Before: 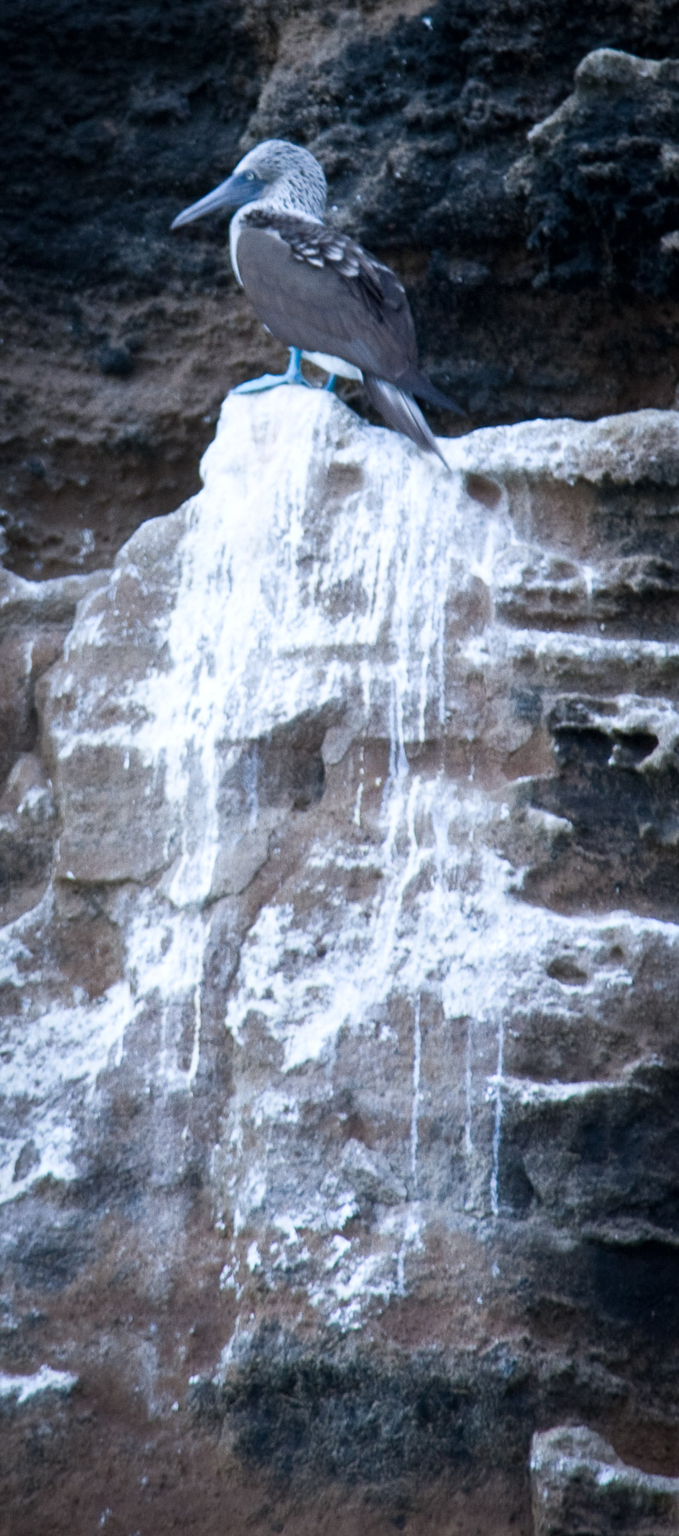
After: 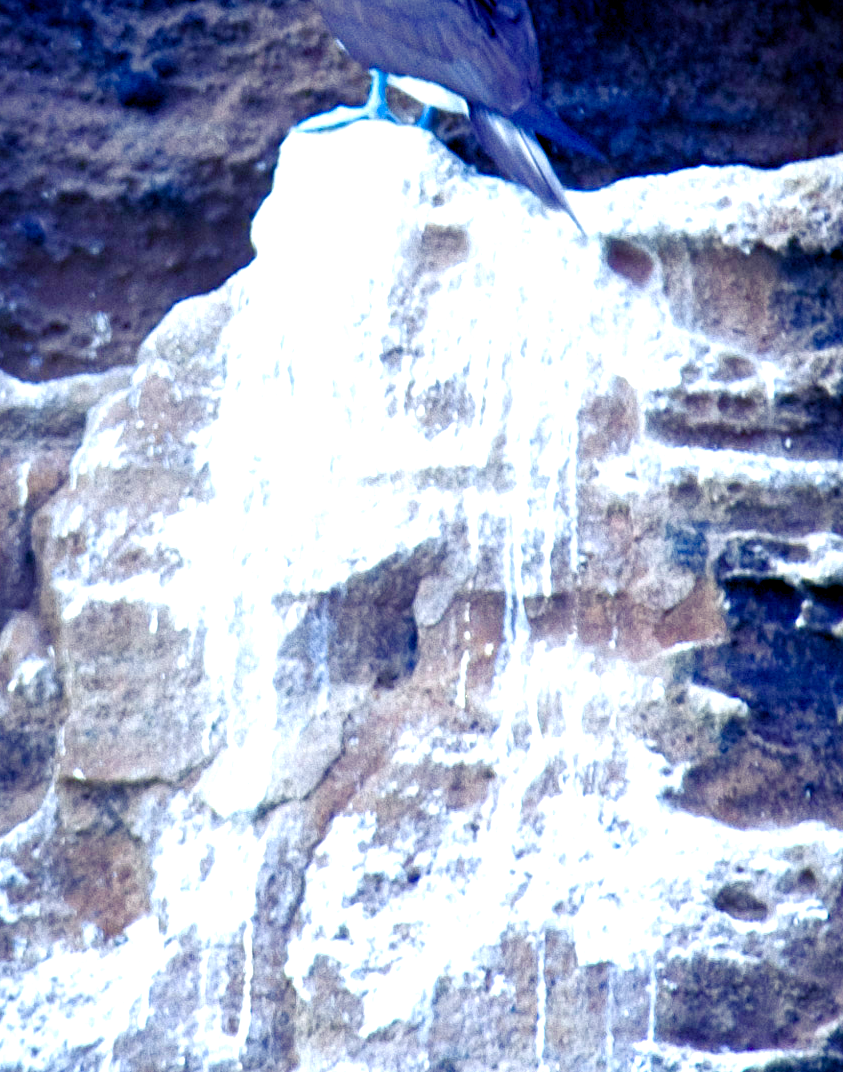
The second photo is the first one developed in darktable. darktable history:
color balance rgb: shadows lift › luminance -28.76%, shadows lift › chroma 15%, shadows lift › hue 270°, power › chroma 1%, power › hue 255°, highlights gain › luminance 7.14%, highlights gain › chroma 2%, highlights gain › hue 90°, global offset › luminance -0.29%, global offset › hue 260°, perceptual saturation grading › global saturation 20%, perceptual saturation grading › highlights -13.92%, perceptual saturation grading › shadows 50%
crop: left 1.744%, top 19.225%, right 5.069%, bottom 28.357%
color zones: curves: ch0 [(0, 0.473) (0.001, 0.473) (0.226, 0.548) (0.4, 0.589) (0.525, 0.54) (0.728, 0.403) (0.999, 0.473) (1, 0.473)]; ch1 [(0, 0.619) (0.001, 0.619) (0.234, 0.388) (0.4, 0.372) (0.528, 0.422) (0.732, 0.53) (0.999, 0.619) (1, 0.619)]; ch2 [(0, 0.547) (0.001, 0.547) (0.226, 0.45) (0.4, 0.525) (0.525, 0.585) (0.8, 0.511) (0.999, 0.547) (1, 0.547)]
haze removal: compatibility mode true, adaptive false
exposure: black level correction 0, exposure 1.1 EV, compensate exposure bias true, compensate highlight preservation false
